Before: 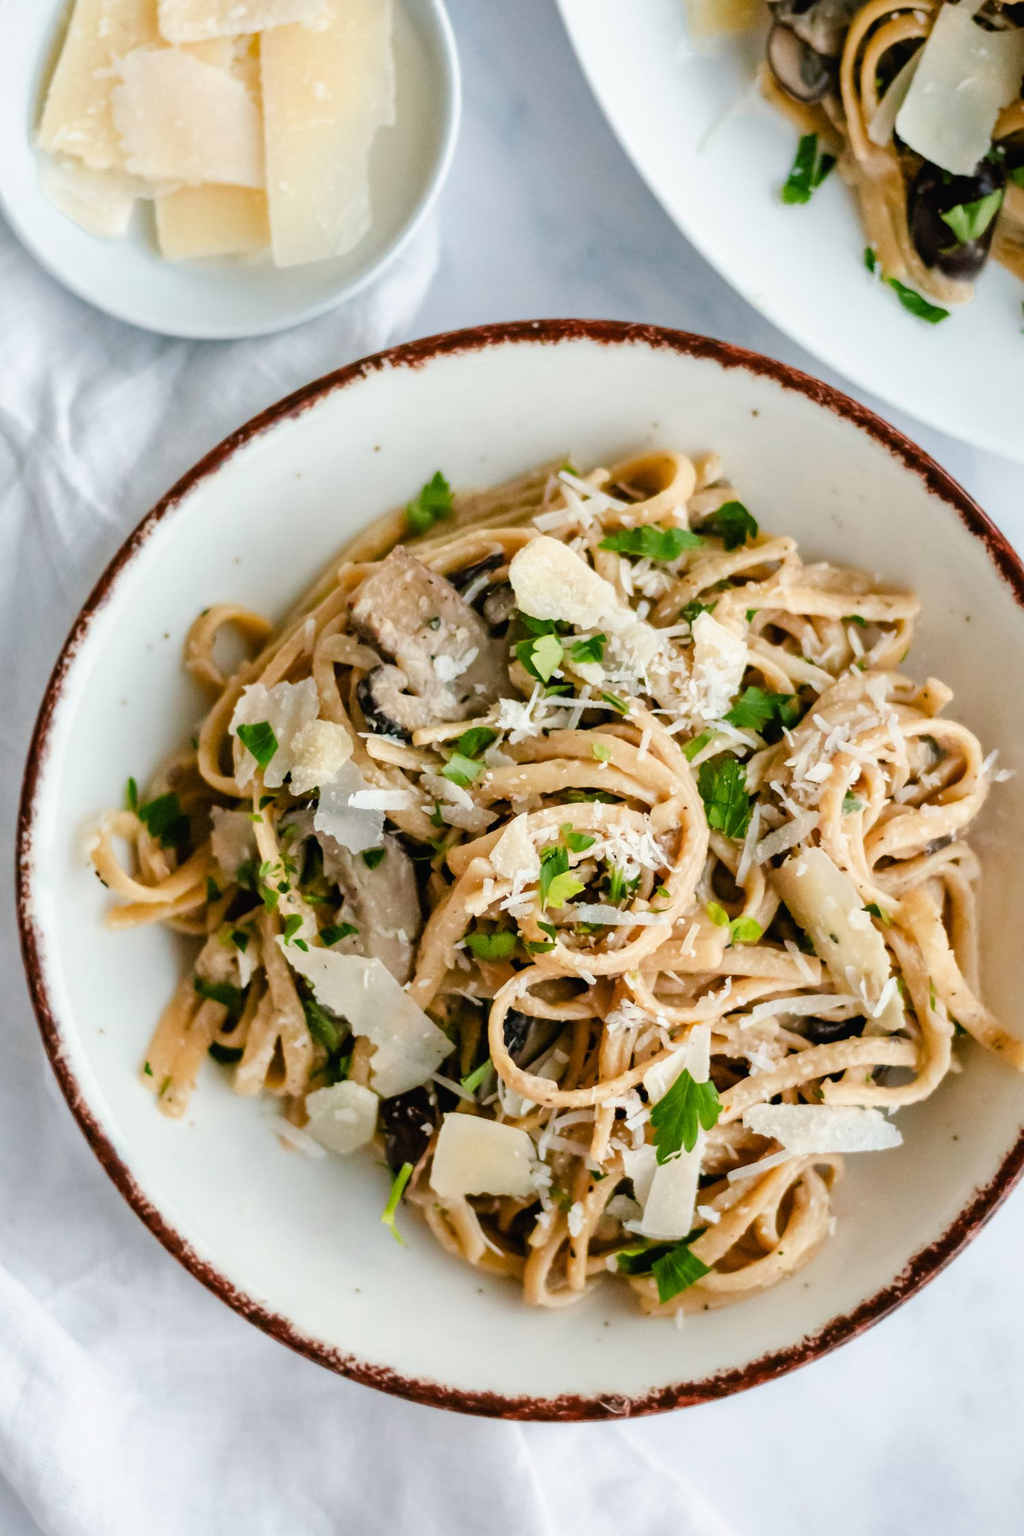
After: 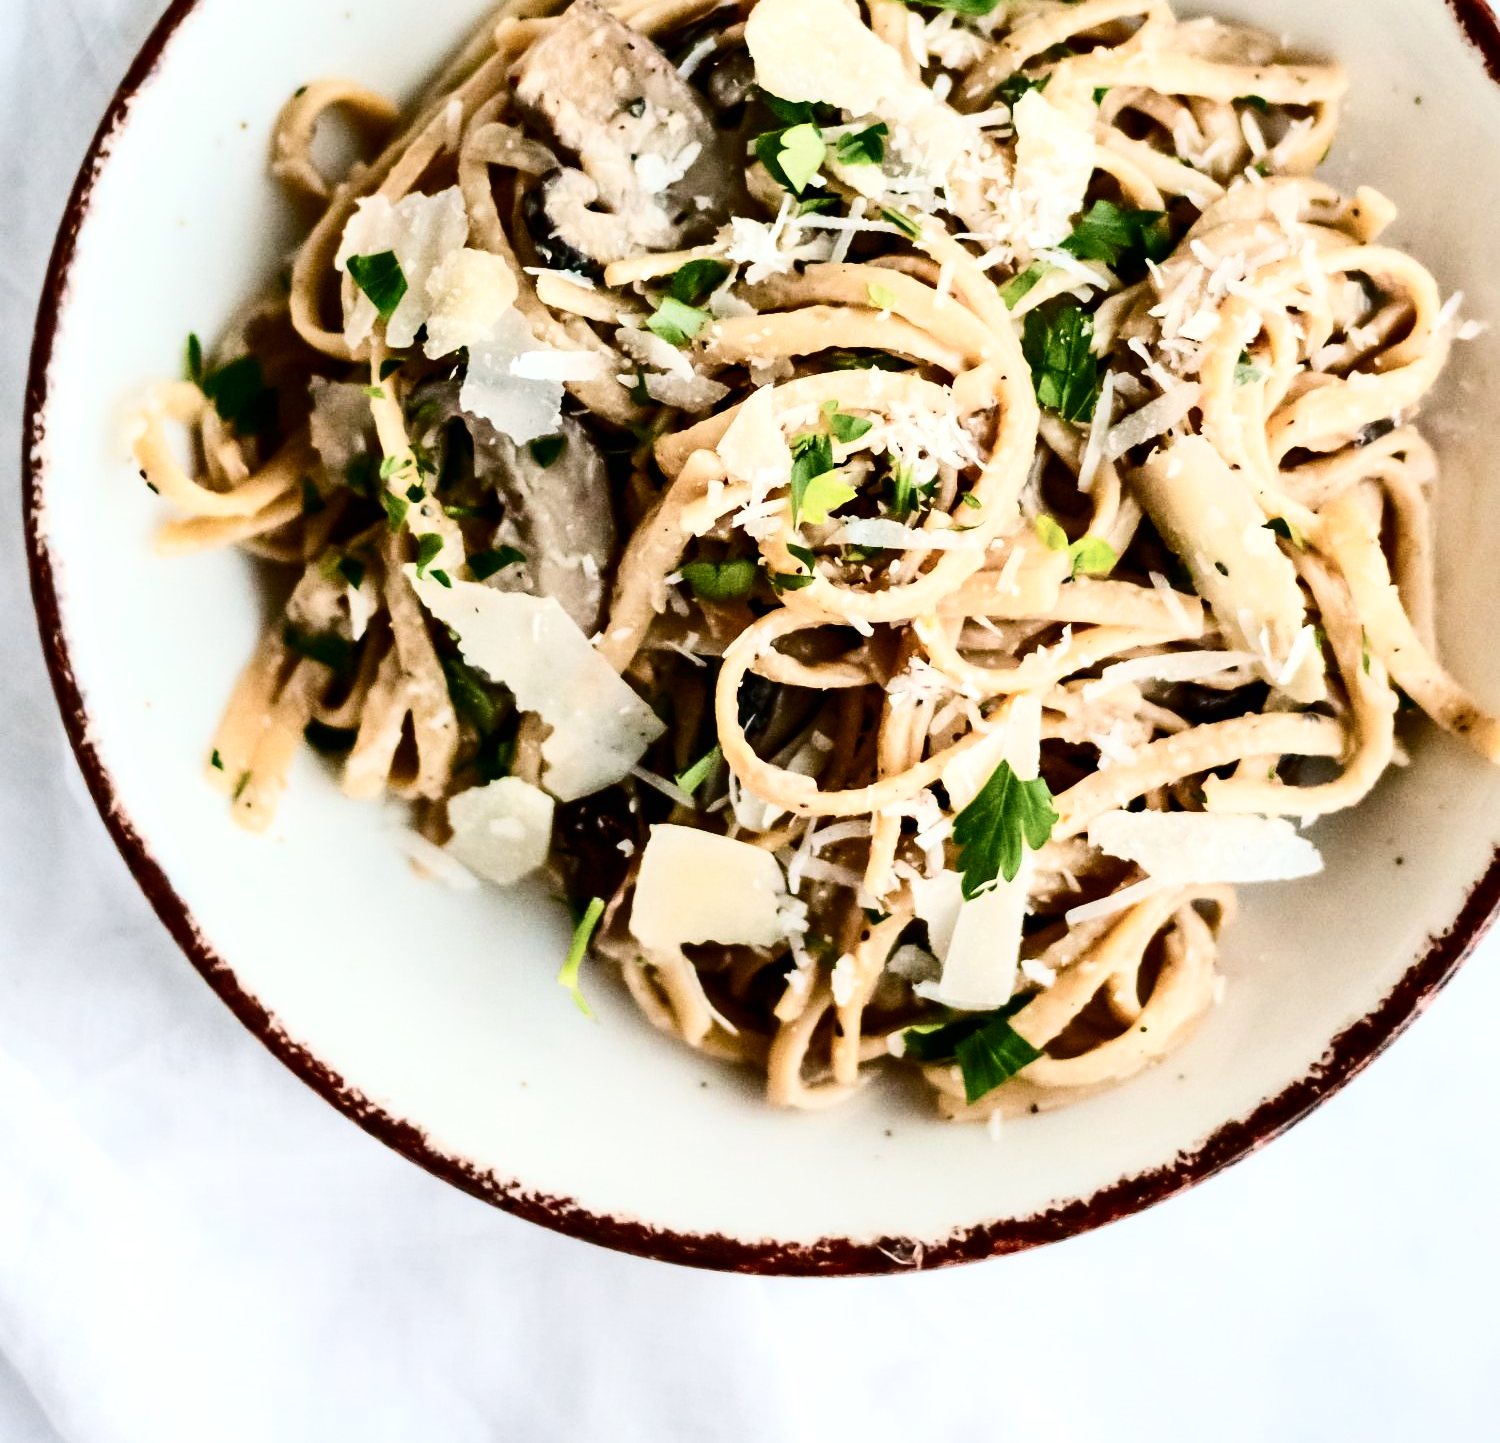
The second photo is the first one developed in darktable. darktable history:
shadows and highlights: shadows 12.99, white point adjustment 1.11, highlights -0.263, soften with gaussian
crop and rotate: top 35.86%
contrast brightness saturation: contrast 0.49, saturation -0.083
